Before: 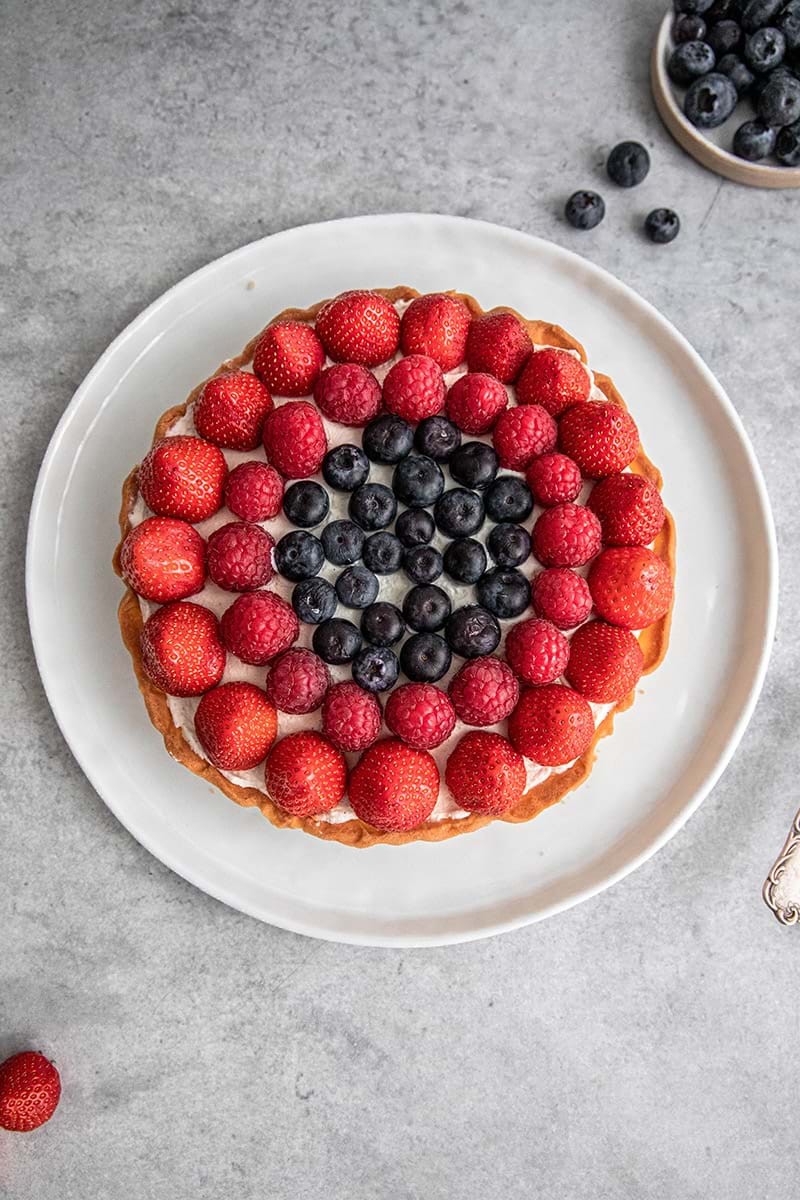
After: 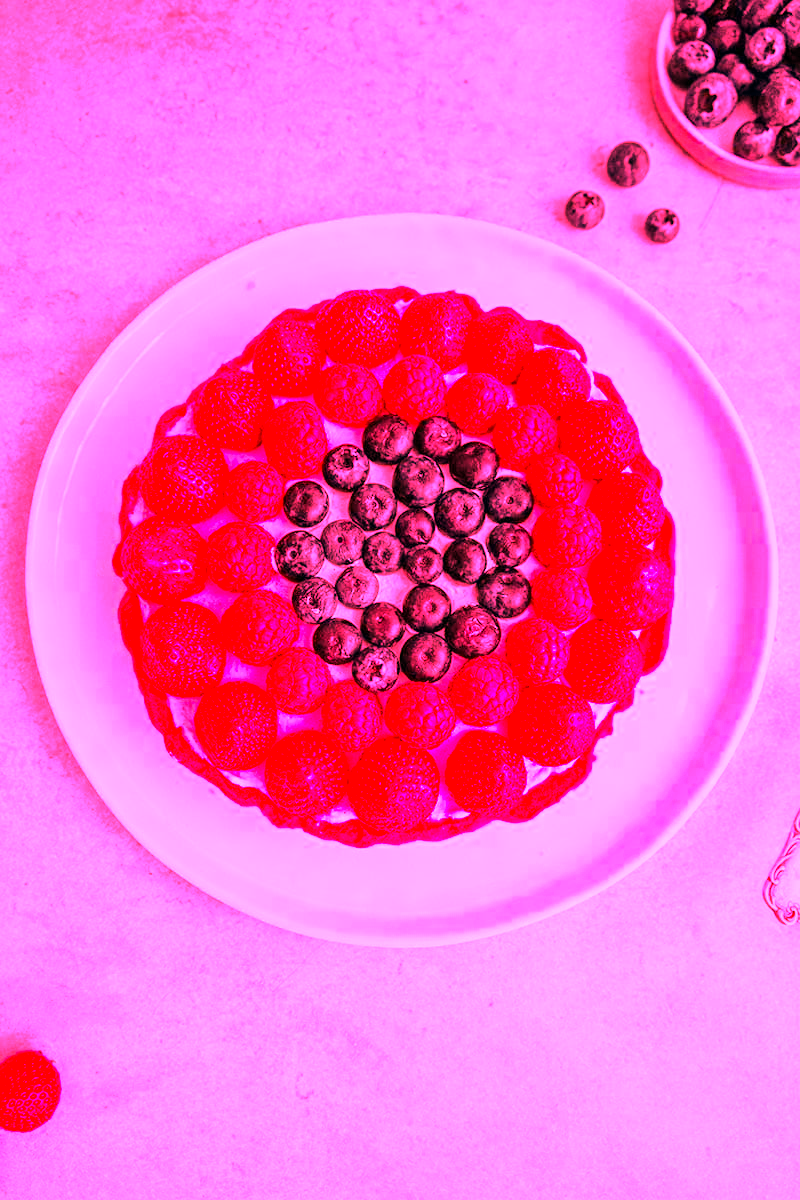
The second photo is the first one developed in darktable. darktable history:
white balance: red 4.26, blue 1.802
color zones: curves: ch1 [(0, 0.523) (0.143, 0.545) (0.286, 0.52) (0.429, 0.506) (0.571, 0.503) (0.714, 0.503) (0.857, 0.508) (1, 0.523)]
